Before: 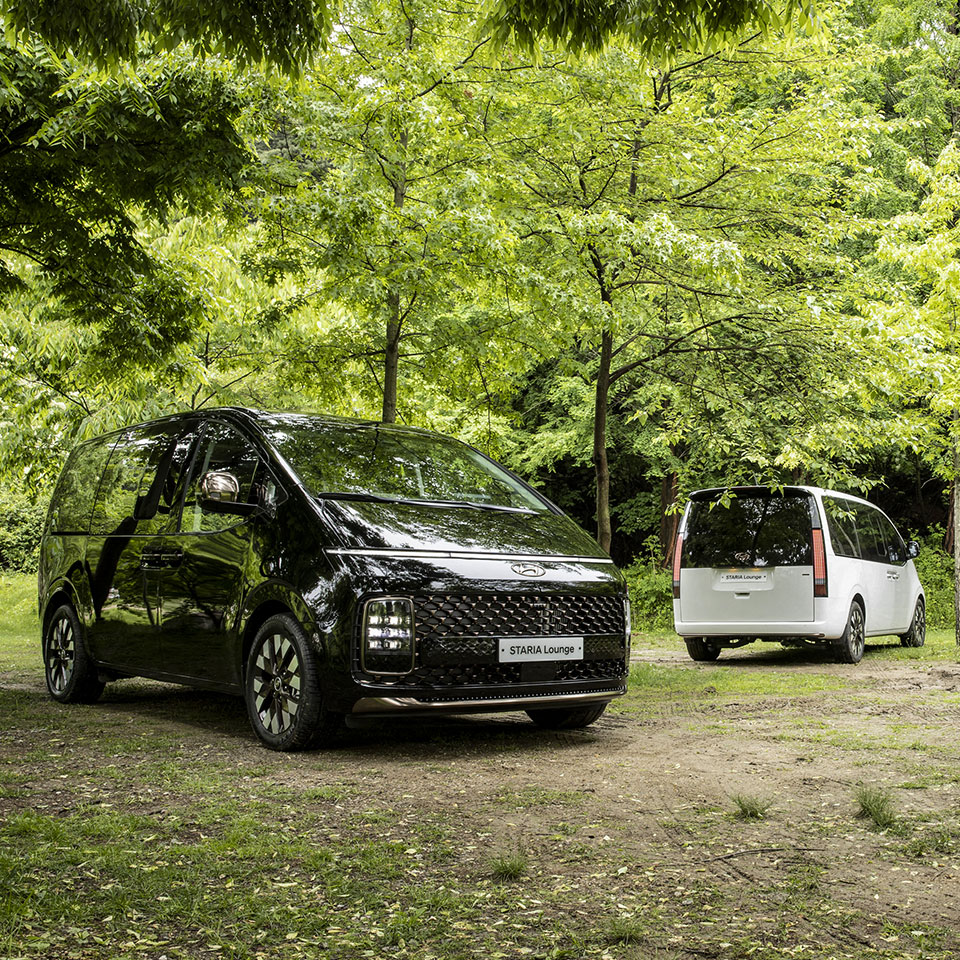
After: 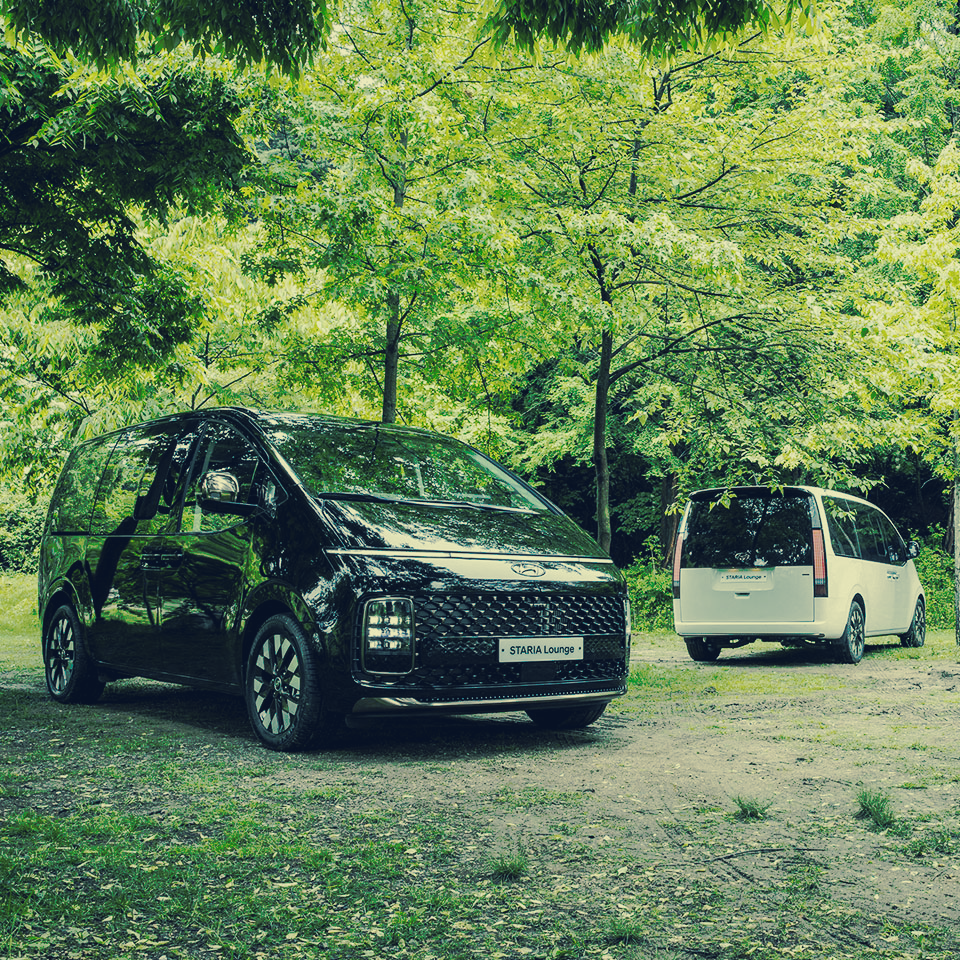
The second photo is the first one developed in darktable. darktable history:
tone curve: curves: ch0 [(0, 0) (0.003, 0.002) (0.011, 0.01) (0.025, 0.022) (0.044, 0.039) (0.069, 0.061) (0.1, 0.088) (0.136, 0.12) (0.177, 0.157) (0.224, 0.199) (0.277, 0.245) (0.335, 0.297) (0.399, 0.353) (0.468, 0.414) (0.543, 0.563) (0.623, 0.64) (0.709, 0.722) (0.801, 0.809) (0.898, 0.902) (1, 1)], preserve colors none
color look up table: target L [90.56, 88.91, 86.66, 78.57, 80.76, 79.38, 74.42, 70.8, 69.19, 59.59, 54.8, 52.16, 44.59, 15.53, 200, 85.33, 83.56, 76.02, 67.38, 61.49, 62.55, 59.82, 50.15, 41.02, 42.34, 17.25, 12.32, 75.58, 69.91, 68.55, 67.92, 61.81, 58.04, 51.35, 54.74, 43.58, 47.26, 39.12, 39.73, 29.3, 27.44, 21.74, 16.71, 13.31, 8.047, 79.45, 73.93, 60.1, 33.51], target a [-9.159, -14.89, -24.57, -60.16, -72.82, -55.94, -64.43, -33.86, -13.37, -43.55, -42.77, -25.2, -30.34, -9.871, 0, 2.043, -8.295, 16.05, 37.8, 35.76, 1.101, 12.18, 73.5, 44.48, -7.95, 2.588, 26.93, 16.51, 13.99, -17.92, 38.92, 57.23, 30.12, 78.65, -8.208, 68.9, -11.78, 65.77, -12.48, 47.61, 47.8, 44.49, 41.62, 22.93, 9.146, -54.74, -11.77, -35.28, -4.775], target b [39.32, 24.22, 52.4, 25.19, 71.53, 17.09, 50.11, 8.619, 38.79, 9.456, 47.33, 14.07, -2.771, -6.724, 0, 21.77, 78.13, 23.95, 12.3, 55.25, 14.81, 54.77, 16.68, 11.79, 36.63, 4.545, -11.74, 10.33, -1.439, -5.302, 0.729, -14.99, -20.37, -14.97, -14.7, -43.93, -38.64, -45.32, -10.35, -24.95, -48.95, -78.82, -68.26, -42.39, -18.95, 8.815, 7.147, -11.04, -35.36], num patches 49
